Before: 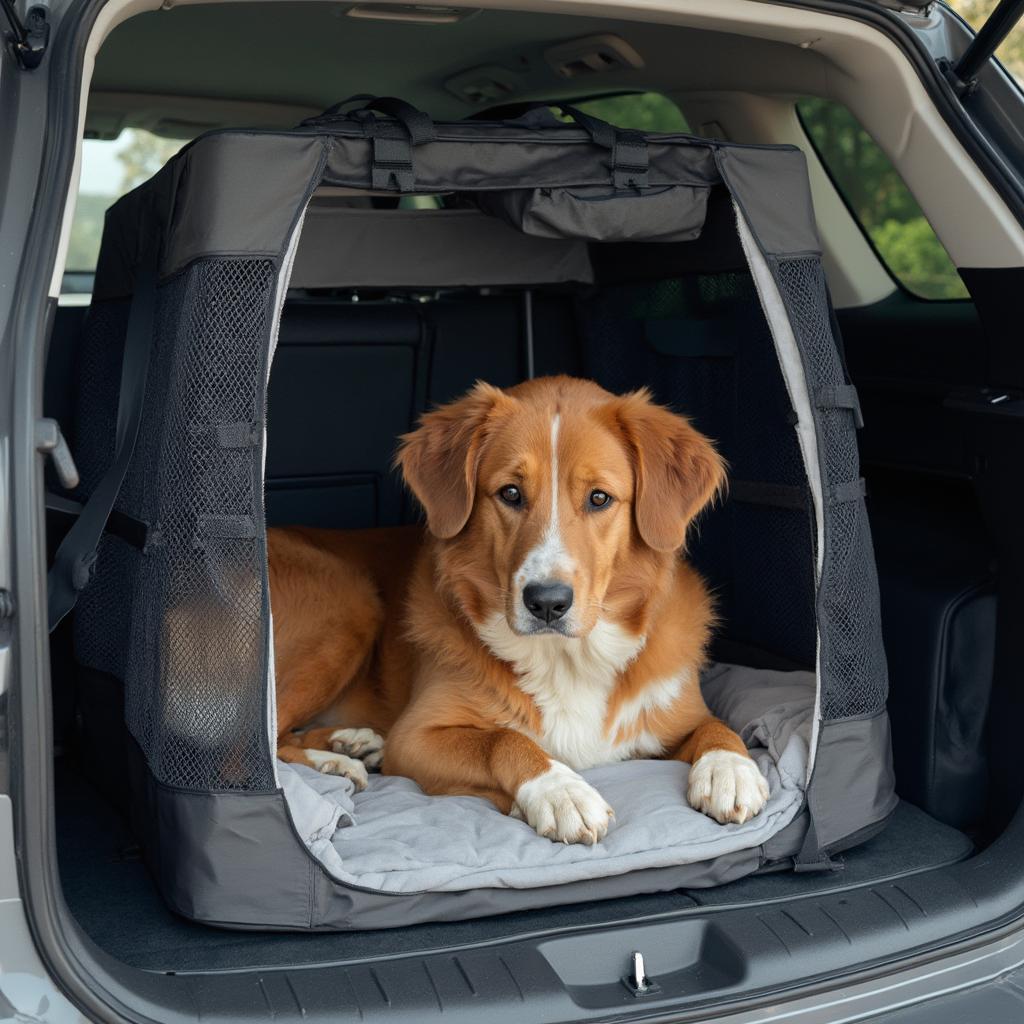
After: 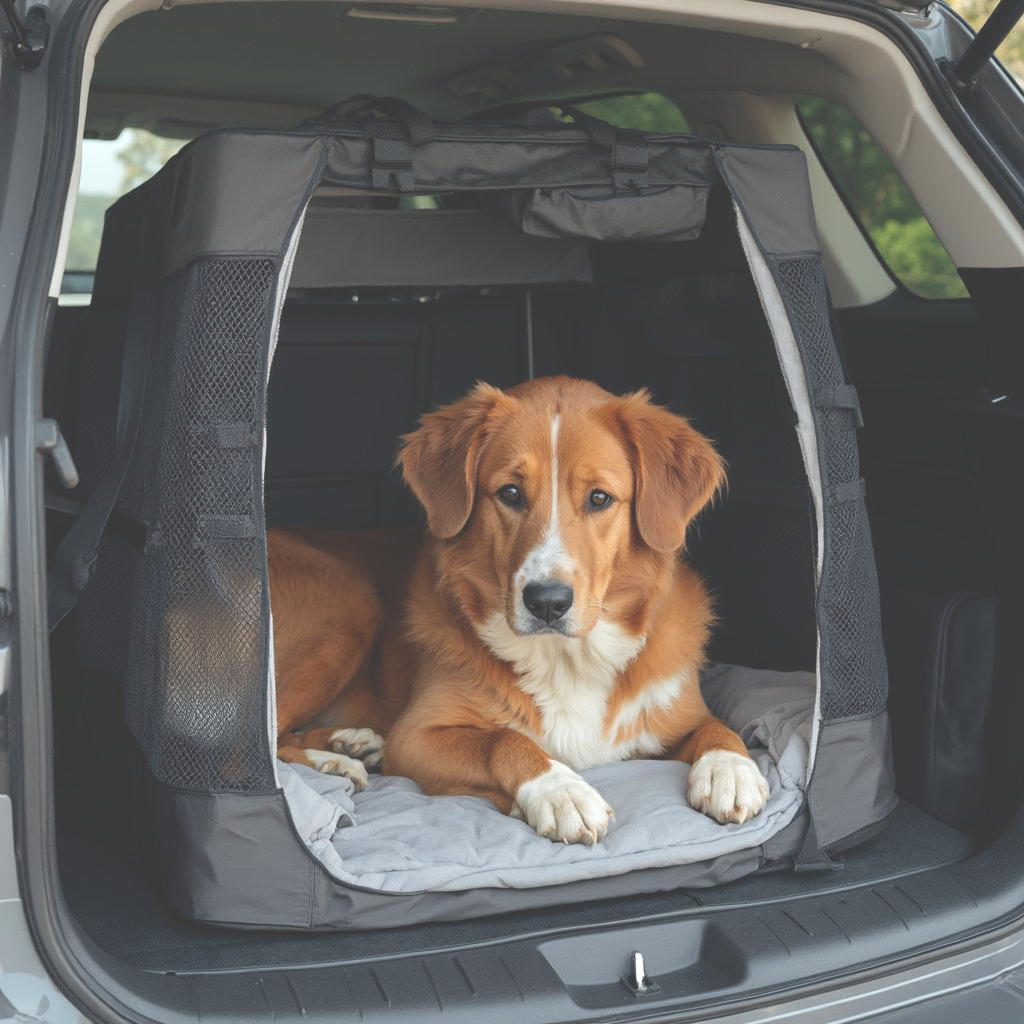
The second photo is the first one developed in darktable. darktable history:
exposure: black level correction -0.041, exposure 0.065 EV, compensate highlight preservation false
